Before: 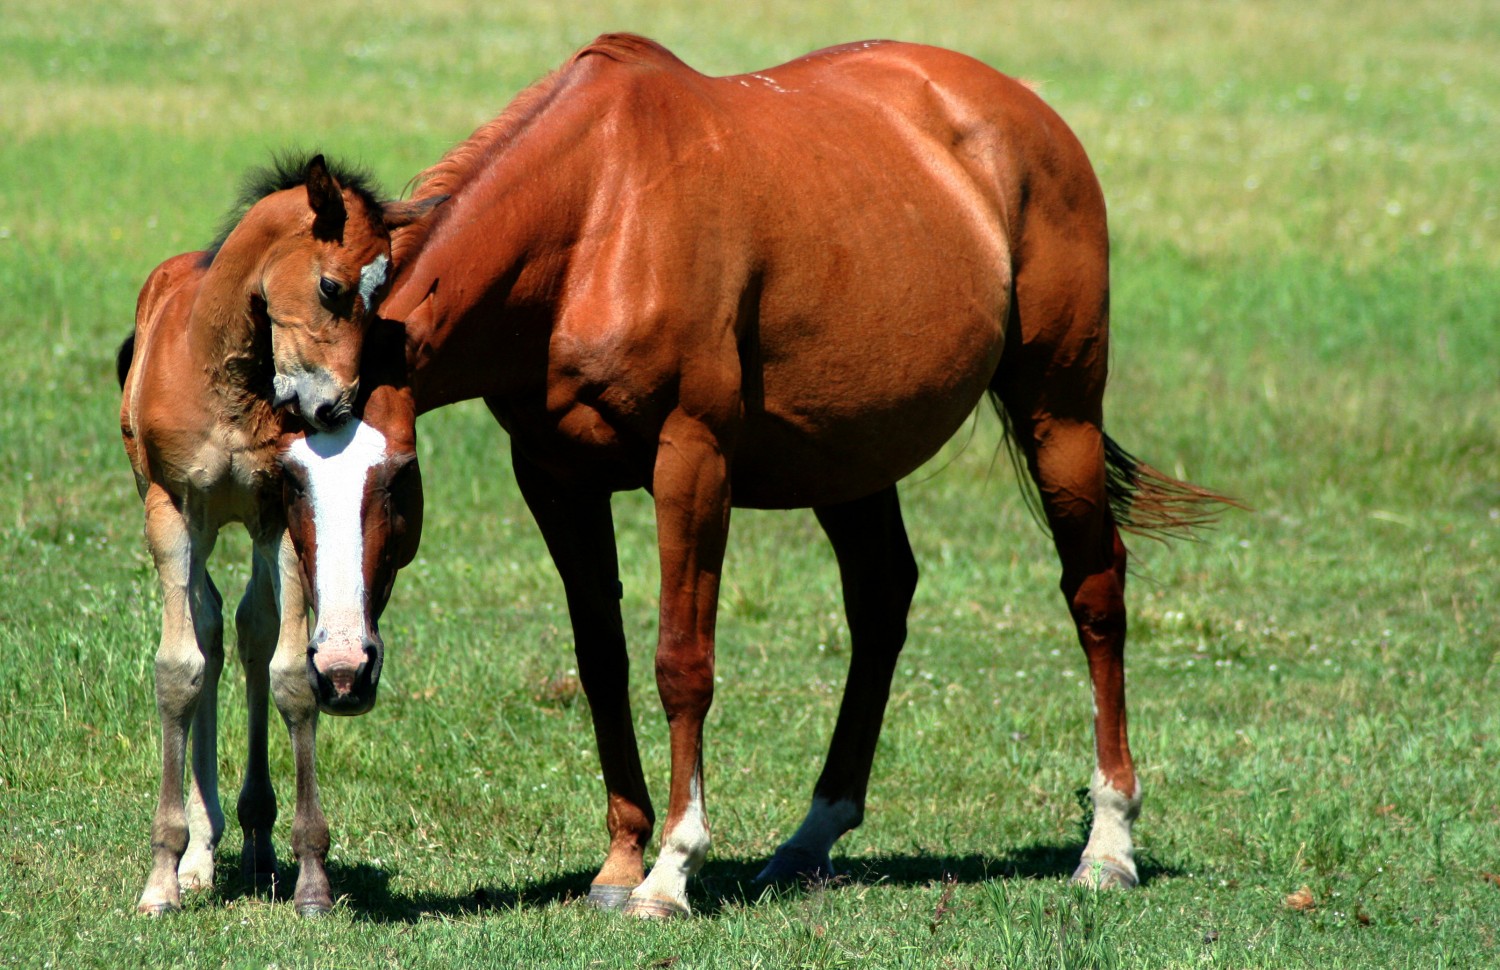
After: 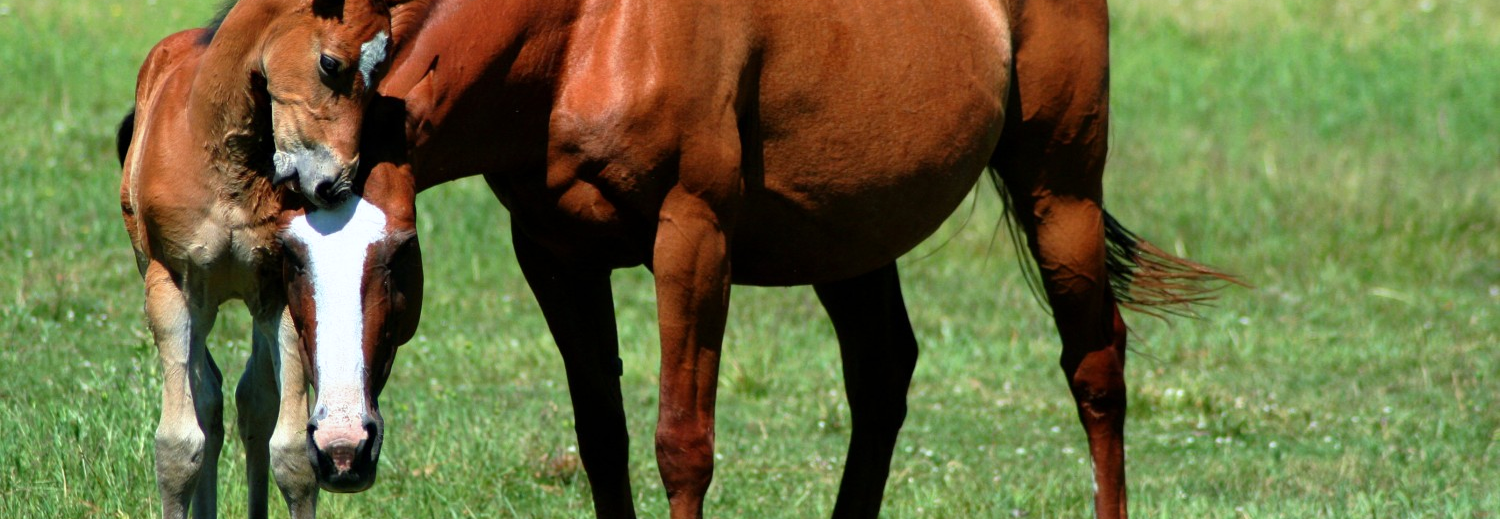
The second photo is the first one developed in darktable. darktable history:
white balance: red 0.974, blue 1.044
crop and rotate: top 23.043%, bottom 23.437%
